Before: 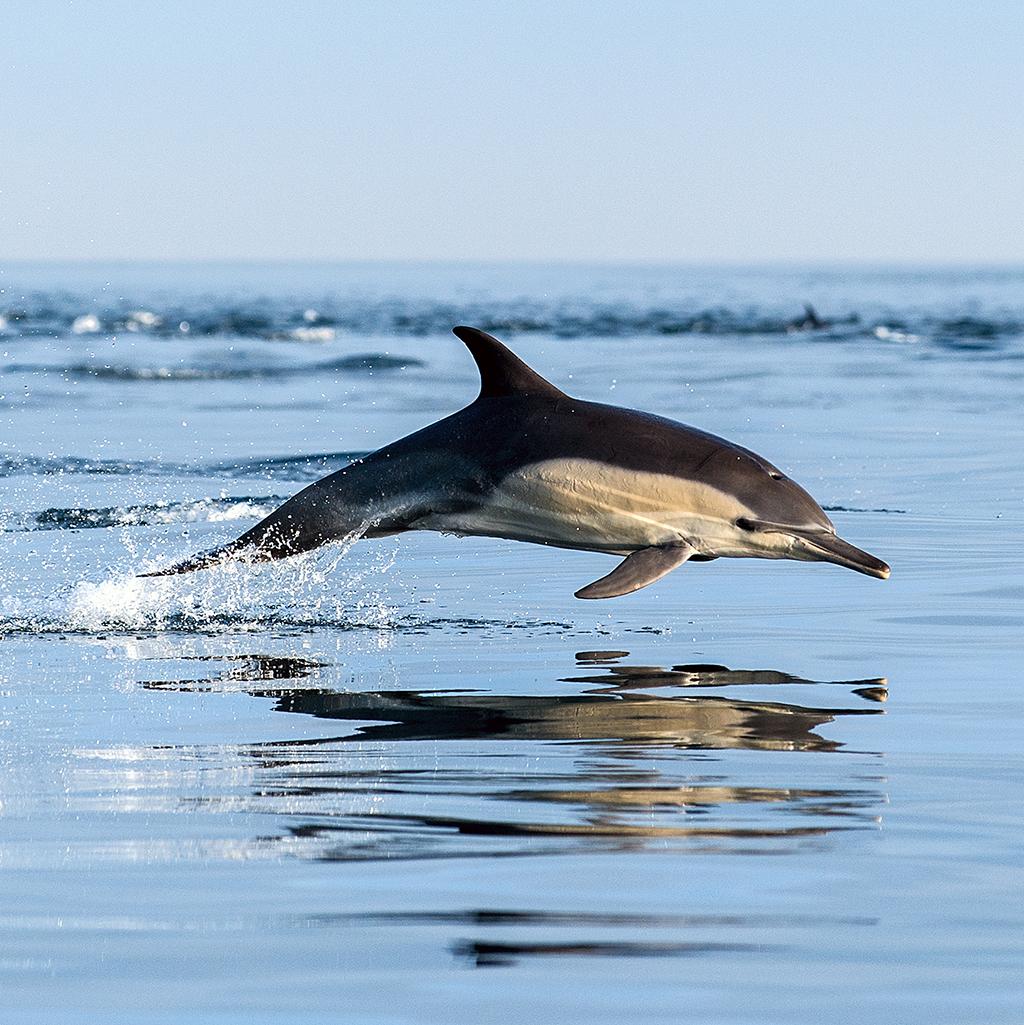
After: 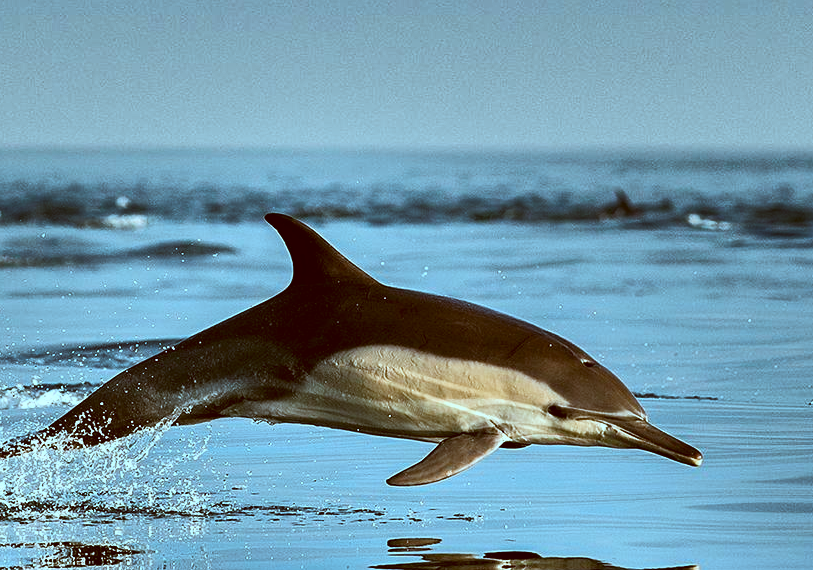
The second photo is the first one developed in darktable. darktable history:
shadows and highlights: shadows 24.5, highlights -78.15, soften with gaussian
tone curve: curves: ch0 [(0, 0) (0.003, 0.014) (0.011, 0.019) (0.025, 0.029) (0.044, 0.047) (0.069, 0.071) (0.1, 0.101) (0.136, 0.131) (0.177, 0.166) (0.224, 0.212) (0.277, 0.263) (0.335, 0.32) (0.399, 0.387) (0.468, 0.459) (0.543, 0.541) (0.623, 0.626) (0.709, 0.717) (0.801, 0.813) (0.898, 0.909) (1, 1)], preserve colors none
crop: left 18.38%, top 11.092%, right 2.134%, bottom 33.217%
tone equalizer: on, module defaults
color correction: highlights a* -14.62, highlights b* -16.22, shadows a* 10.12, shadows b* 29.4
